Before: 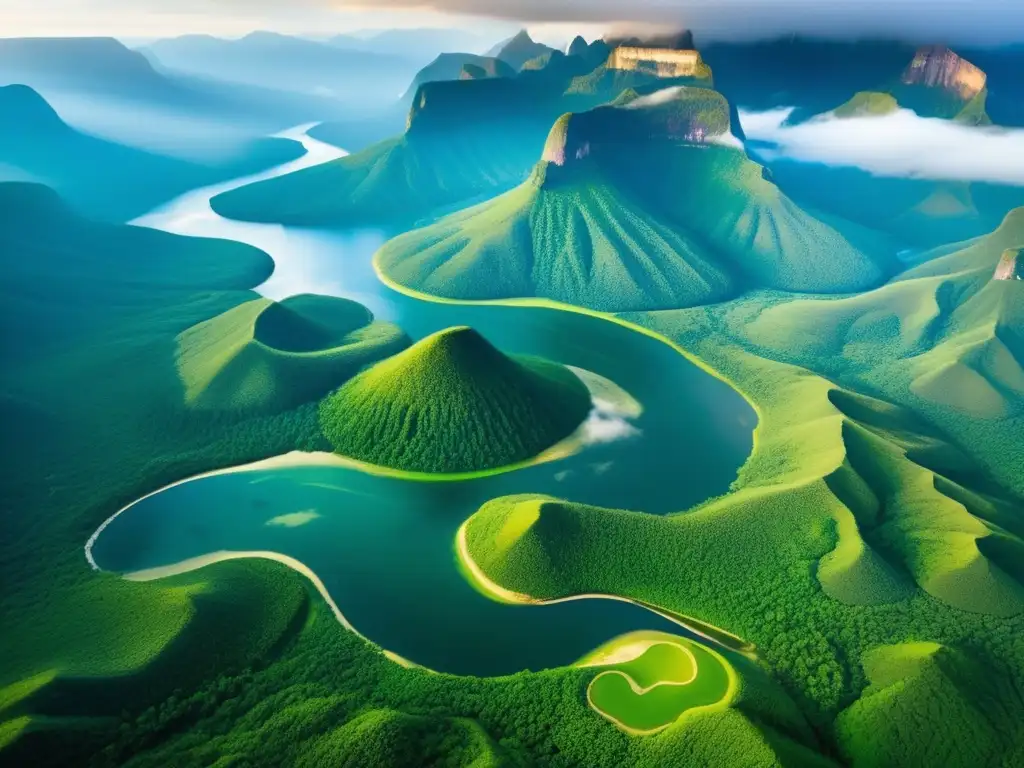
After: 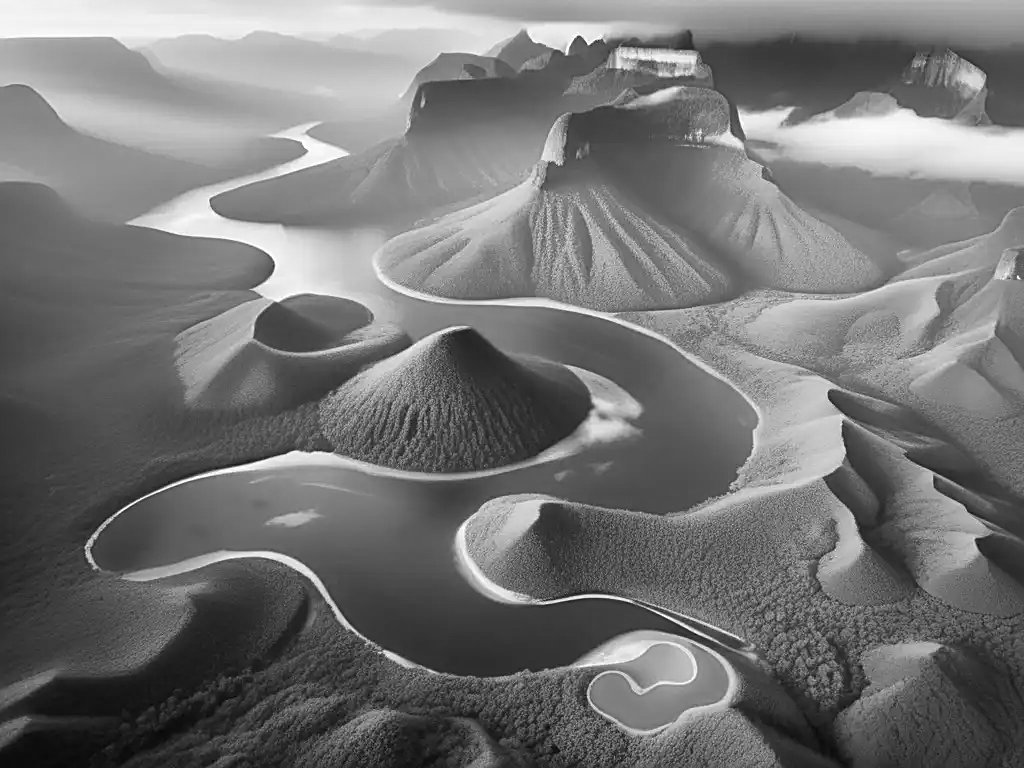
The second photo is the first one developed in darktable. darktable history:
white balance: red 1.004, blue 1.024
color balance: input saturation 80.07%
monochrome: on, module defaults
sharpen: on, module defaults
